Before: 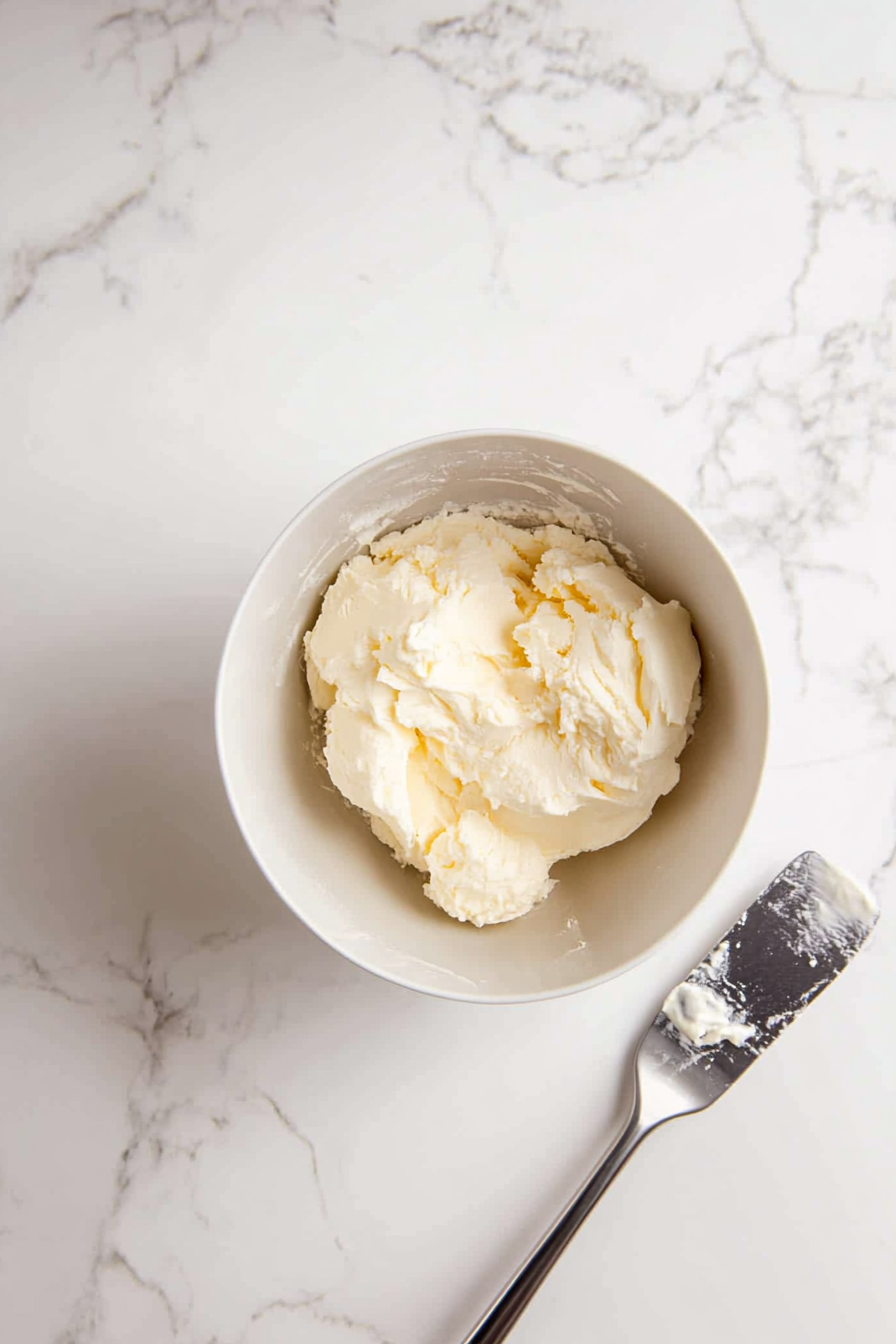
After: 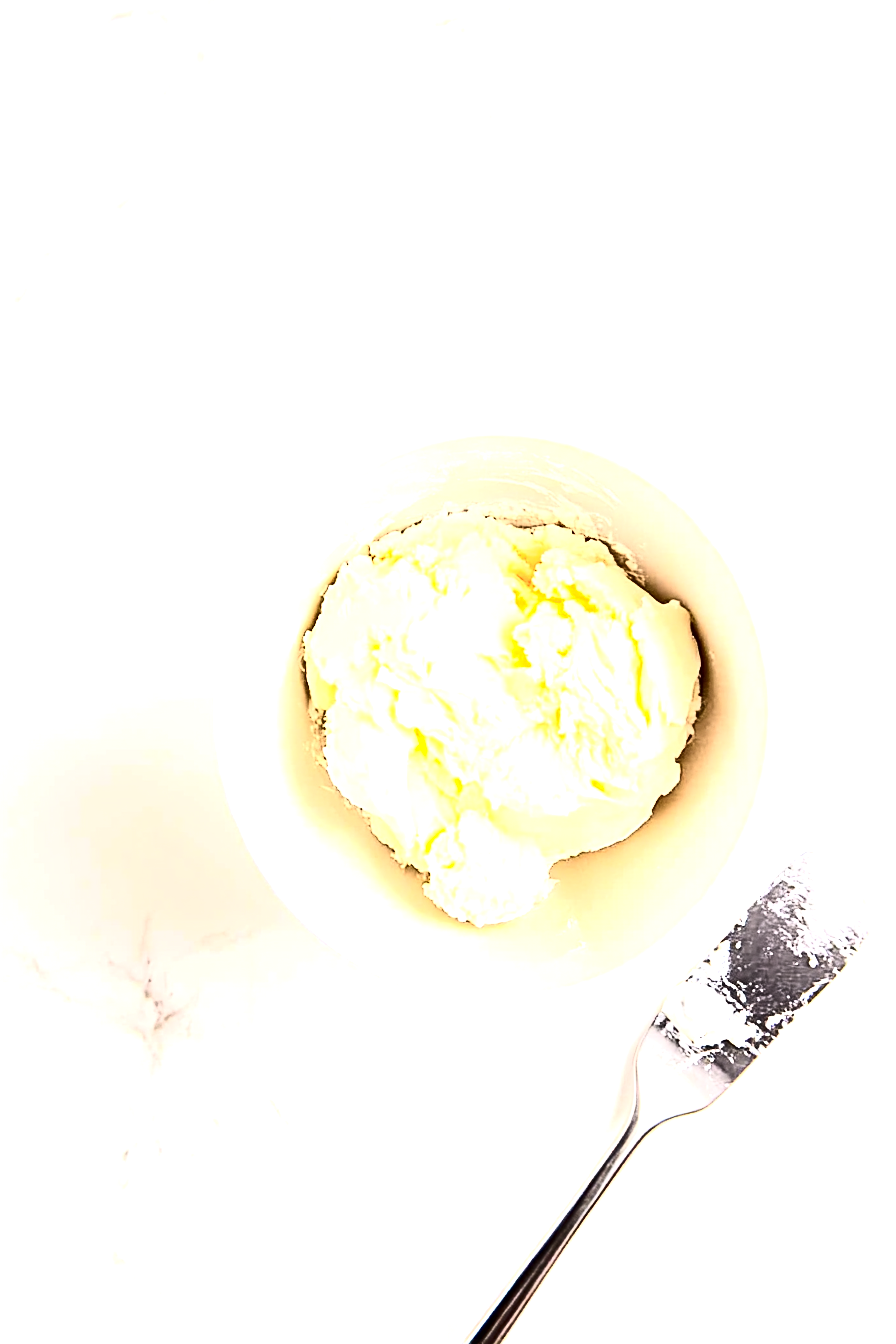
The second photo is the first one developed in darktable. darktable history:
contrast brightness saturation: contrast 0.39, brightness 0.1
sharpen: on, module defaults
tone equalizer: -8 EV -1.08 EV, -7 EV -1.01 EV, -6 EV -0.867 EV, -5 EV -0.578 EV, -3 EV 0.578 EV, -2 EV 0.867 EV, -1 EV 1.01 EV, +0 EV 1.08 EV, edges refinement/feathering 500, mask exposure compensation -1.57 EV, preserve details no
exposure: black level correction 0, exposure 1.1 EV, compensate exposure bias true, compensate highlight preservation false
